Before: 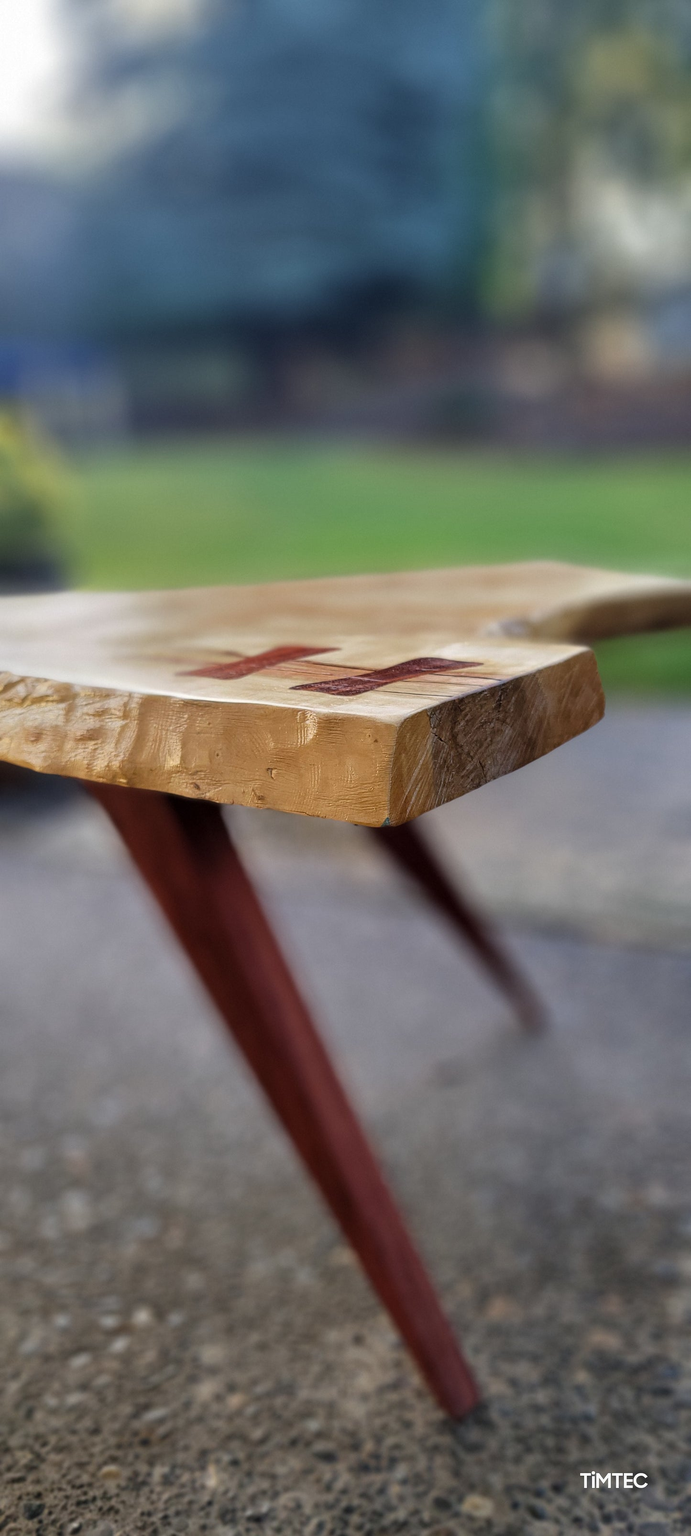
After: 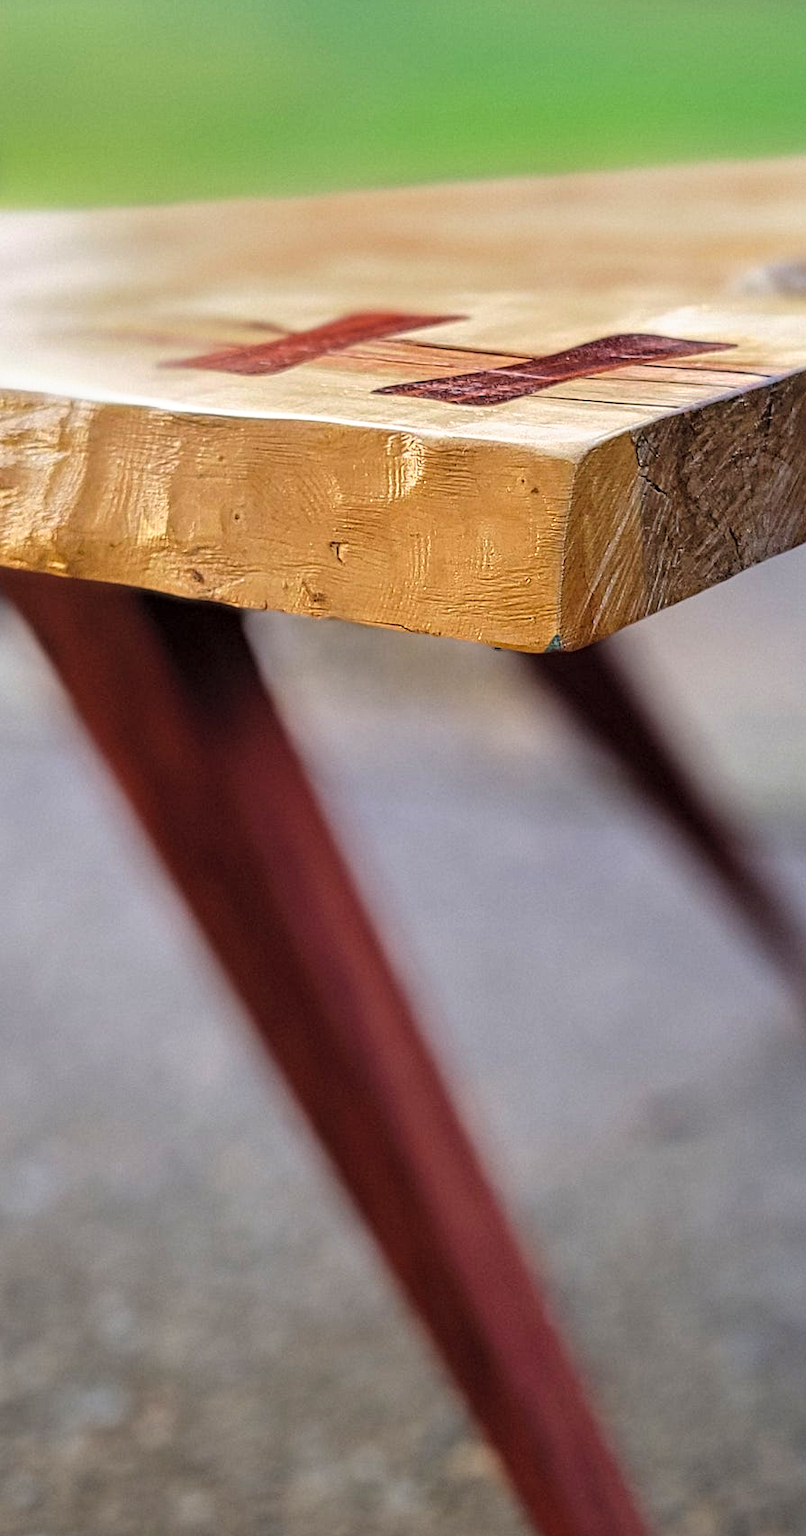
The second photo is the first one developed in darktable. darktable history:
crop: left 13.312%, top 31.28%, right 24.627%, bottom 15.582%
tone curve: curves: ch0 [(0, 0) (0.003, 0.002) (0.011, 0.01) (0.025, 0.022) (0.044, 0.039) (0.069, 0.061) (0.1, 0.088) (0.136, 0.126) (0.177, 0.167) (0.224, 0.211) (0.277, 0.27) (0.335, 0.335) (0.399, 0.407) (0.468, 0.485) (0.543, 0.569) (0.623, 0.659) (0.709, 0.756) (0.801, 0.851) (0.898, 0.961) (1, 1)], preserve colors none
contrast equalizer: y [[0.5, 0.5, 0.5, 0.539, 0.64, 0.611], [0.5 ×6], [0.5 ×6], [0 ×6], [0 ×6]]
contrast brightness saturation: brightness 0.09, saturation 0.19
